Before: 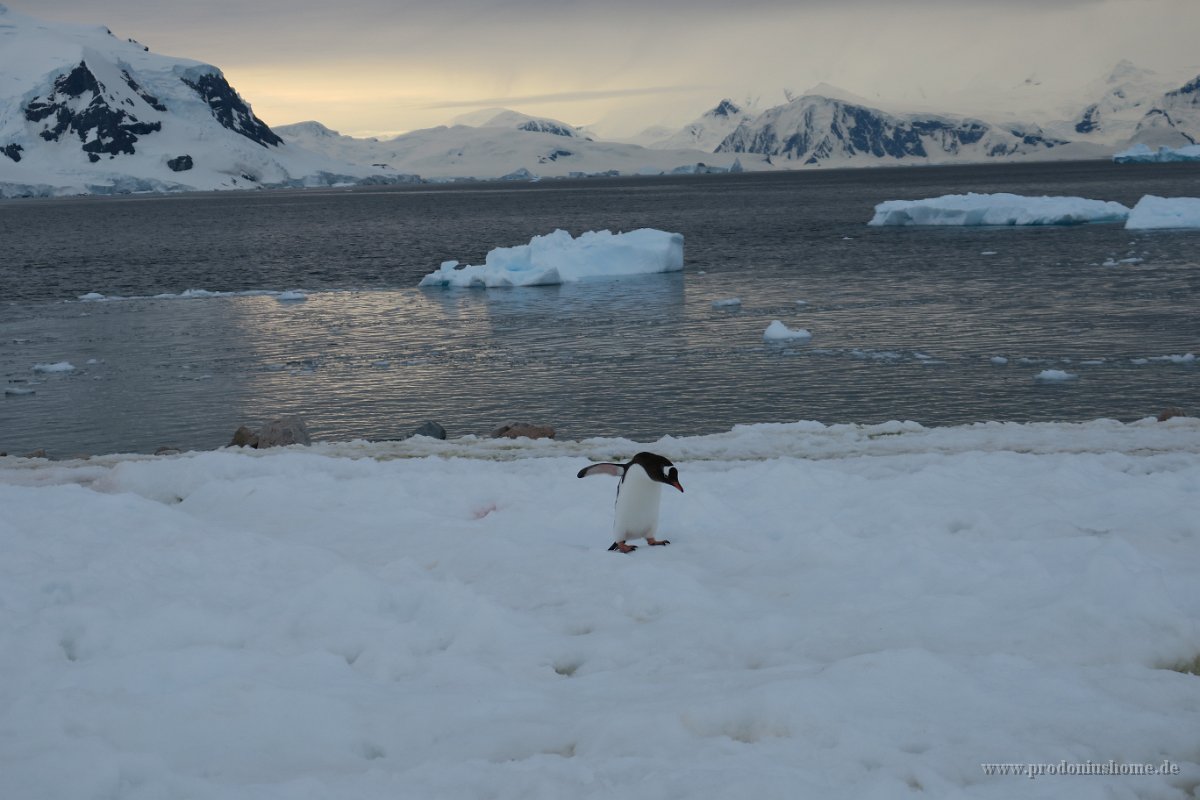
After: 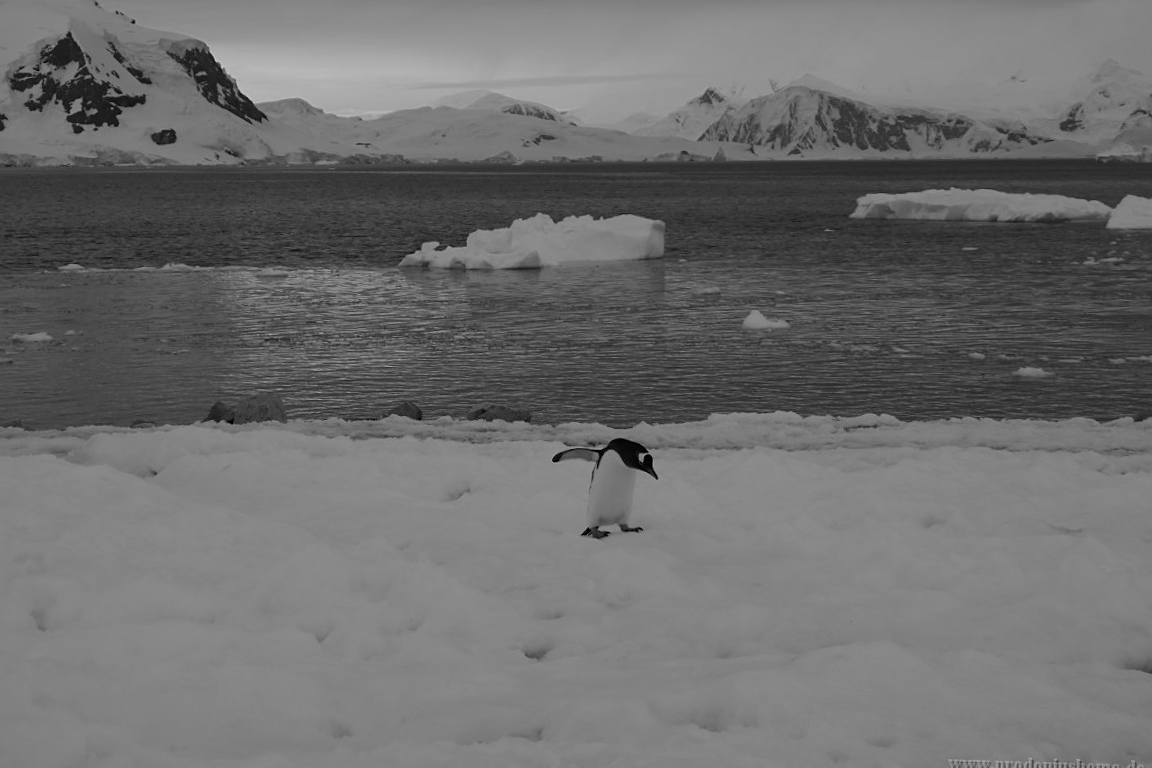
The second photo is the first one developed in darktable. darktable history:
exposure: exposure -0.558 EV, compensate exposure bias true, compensate highlight preservation false
sharpen: amount 0.214
color calibration: output gray [0.22, 0.42, 0.37, 0], illuminant custom, x 0.368, y 0.373, temperature 4336.54 K
crop and rotate: angle -1.57°
shadows and highlights: shadows 62.42, white point adjustment 0.503, highlights -33.64, compress 83.61%
